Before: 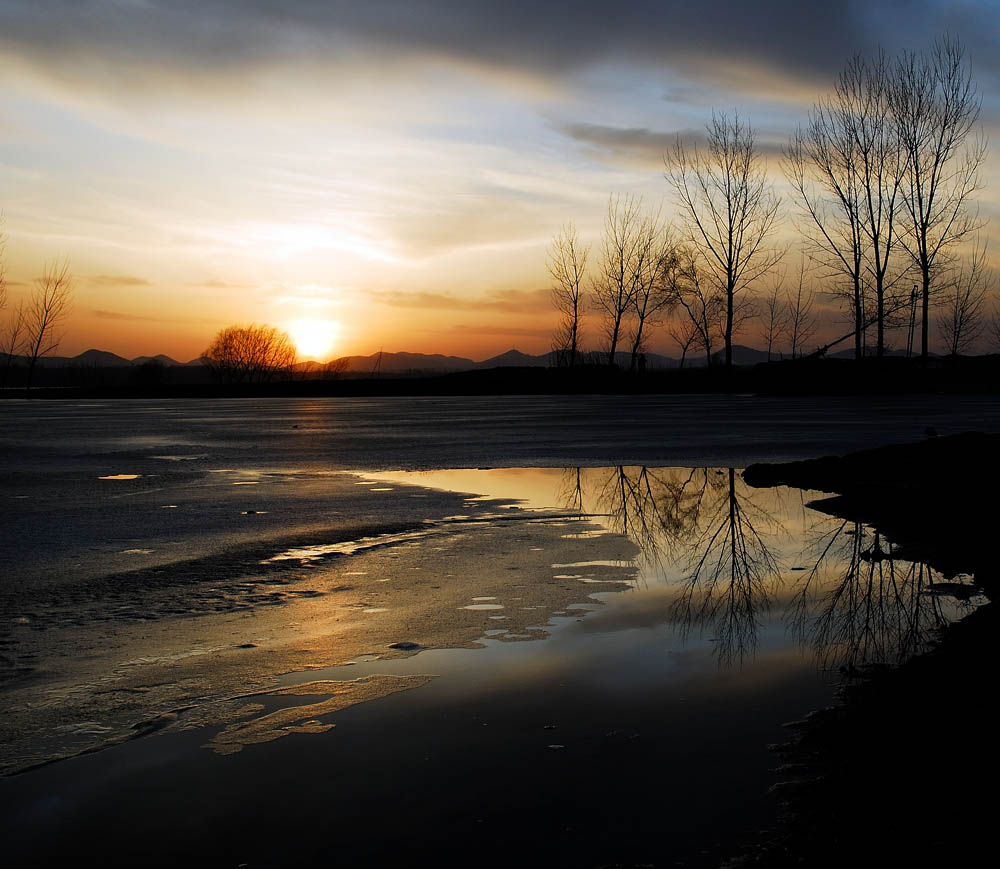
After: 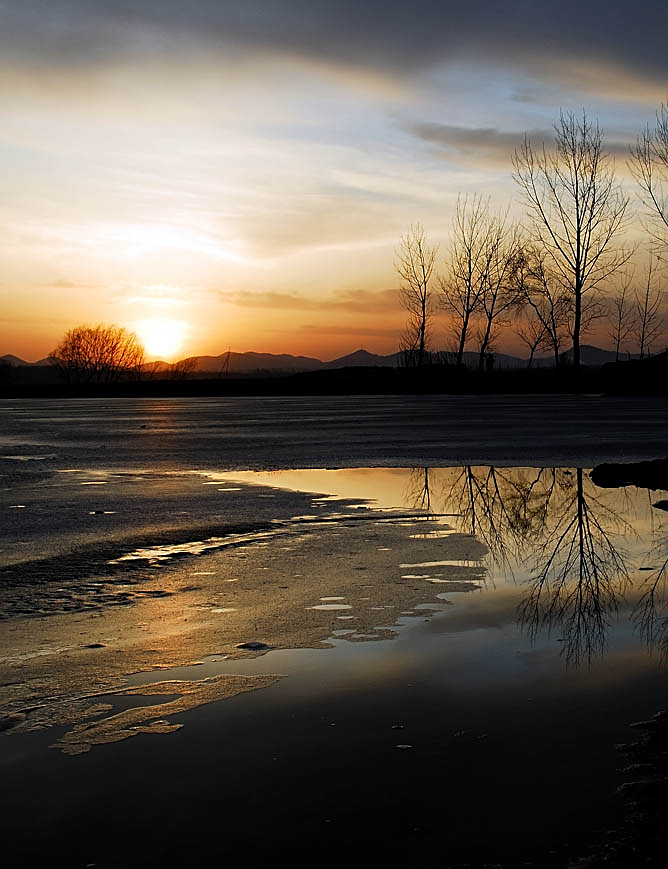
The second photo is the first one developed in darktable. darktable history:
sharpen: on, module defaults
crop and rotate: left 15.259%, right 17.862%
